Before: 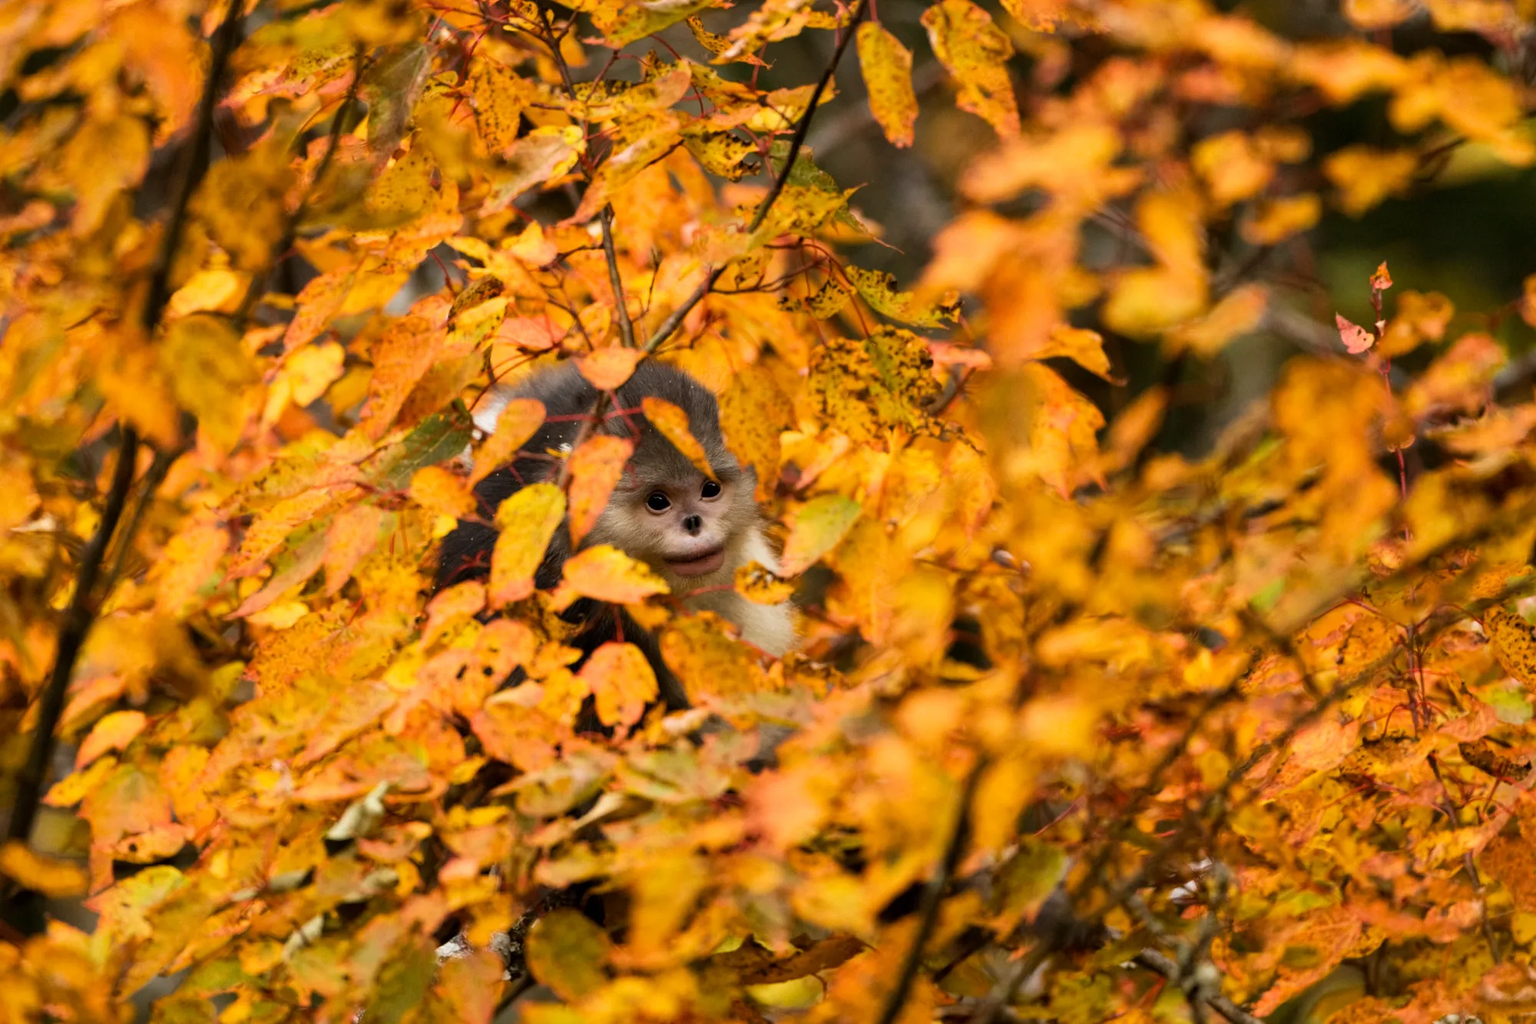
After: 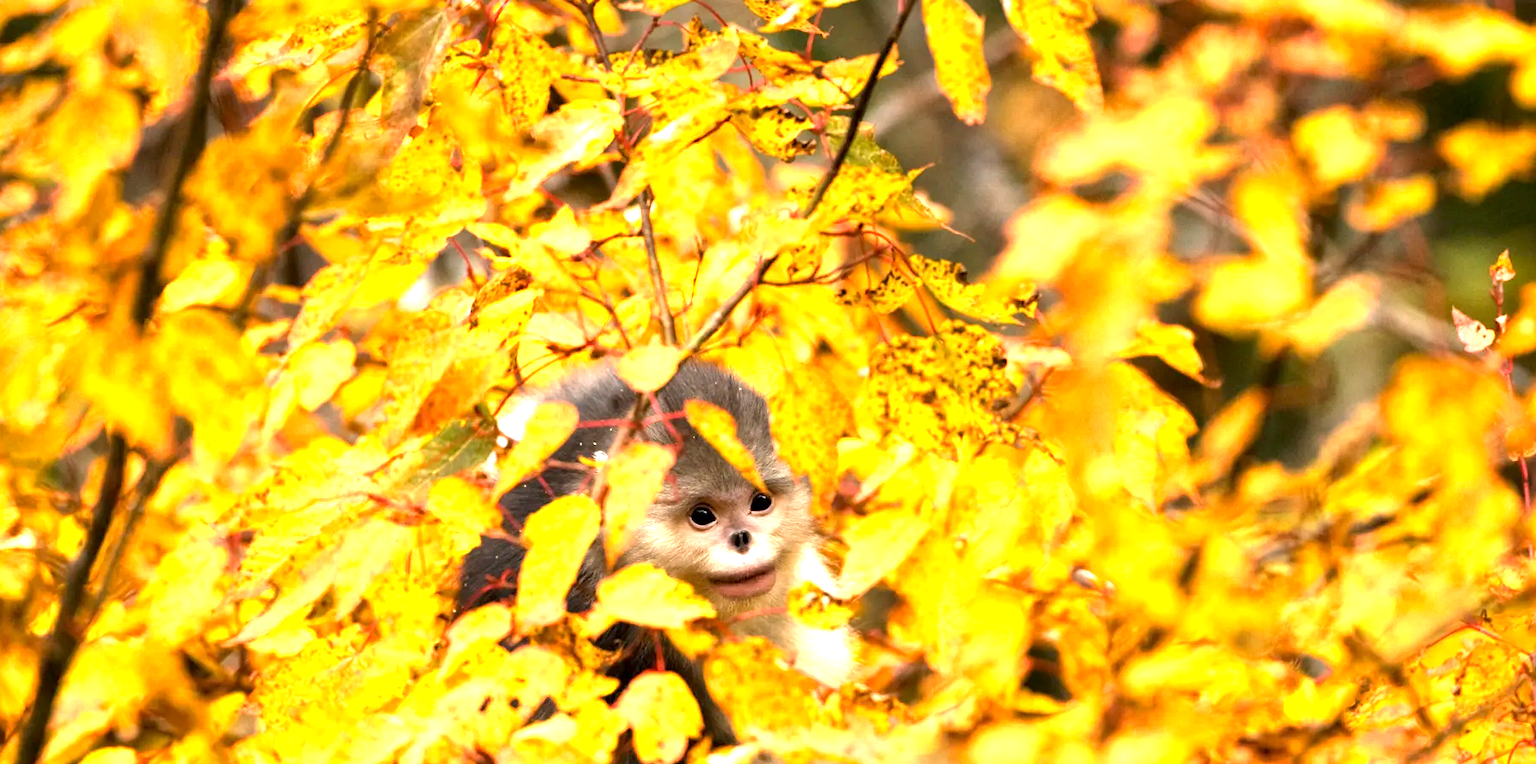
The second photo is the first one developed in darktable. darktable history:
exposure: black level correction 0.001, exposure 1.719 EV, compensate exposure bias true, compensate highlight preservation false
crop: left 1.509%, top 3.452%, right 7.696%, bottom 28.452%
